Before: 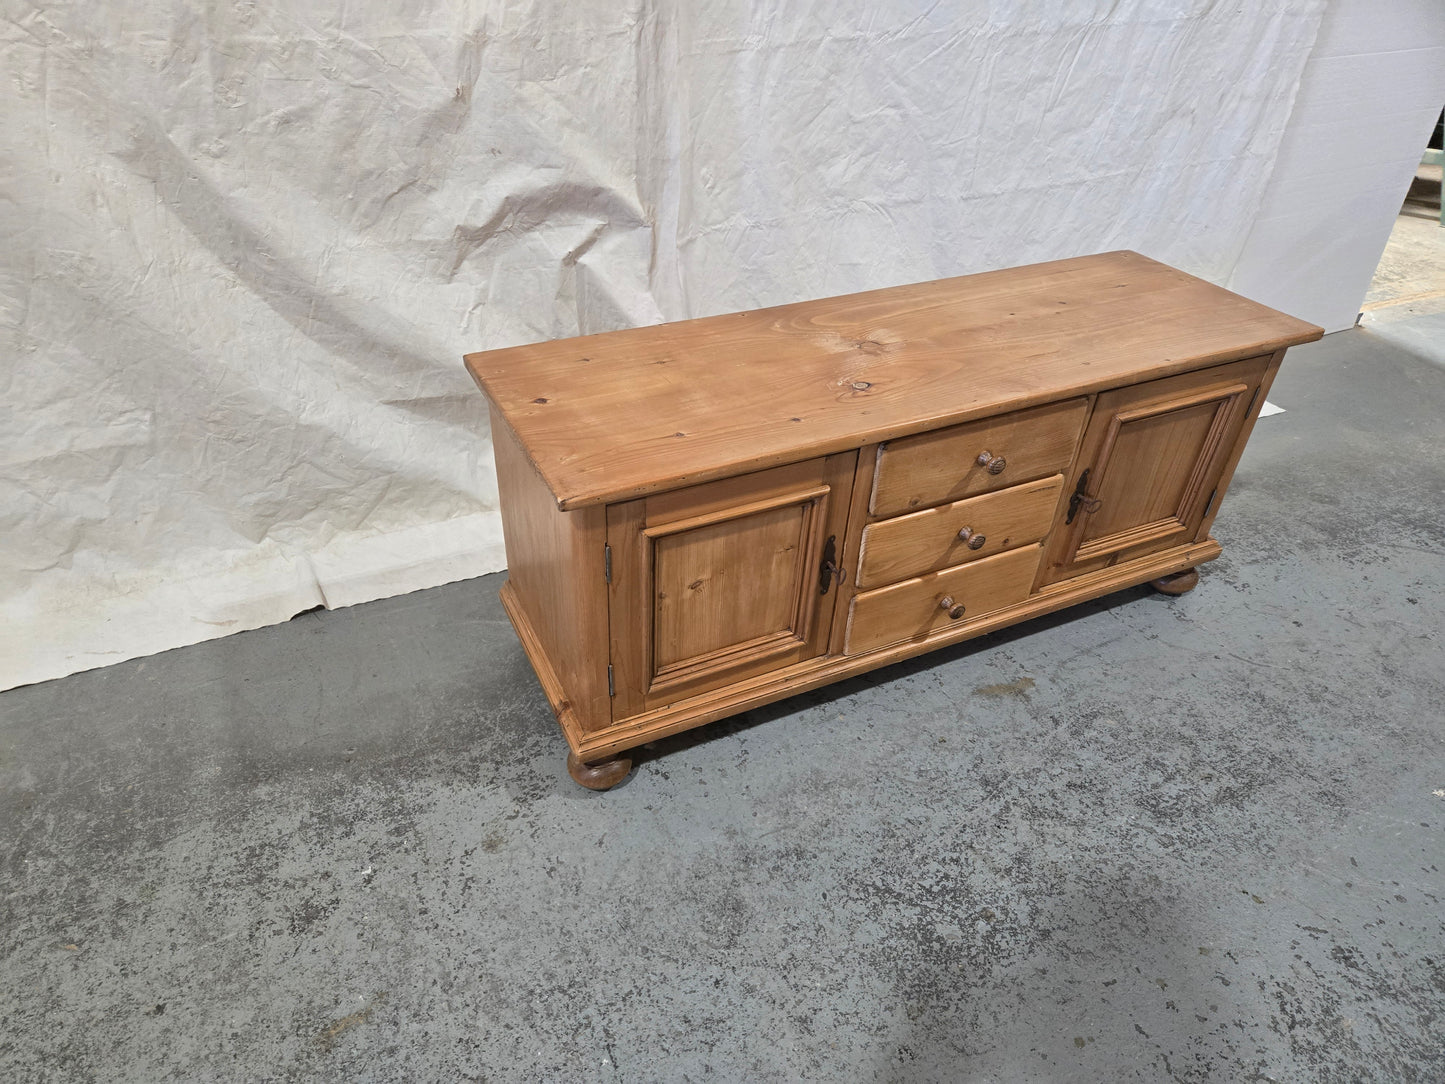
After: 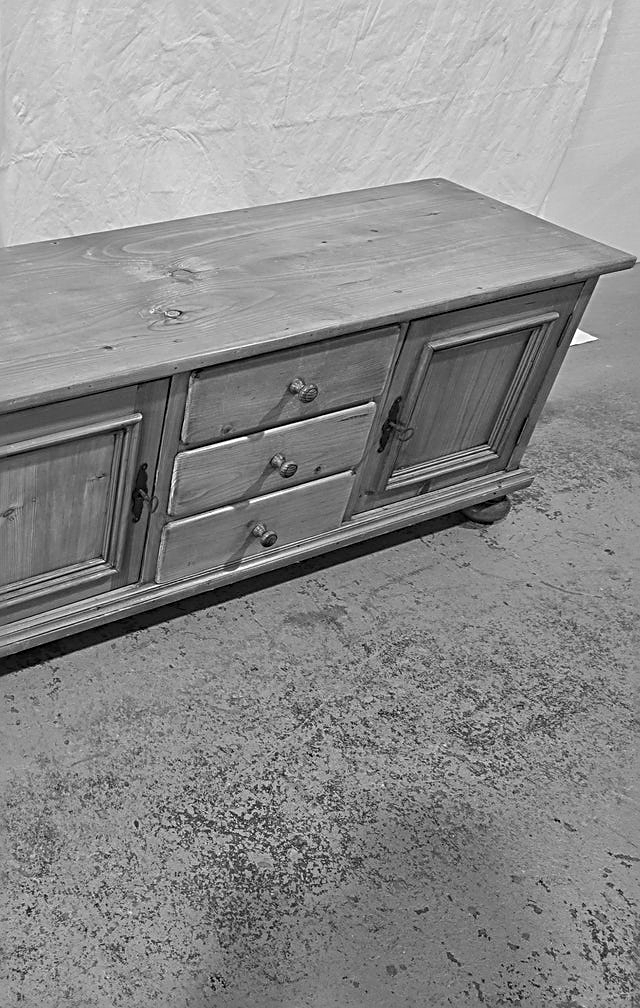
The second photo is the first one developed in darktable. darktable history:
monochrome: a -6.99, b 35.61, size 1.4
sharpen: radius 2.584, amount 0.688
crop: left 47.628%, top 6.643%, right 7.874%
